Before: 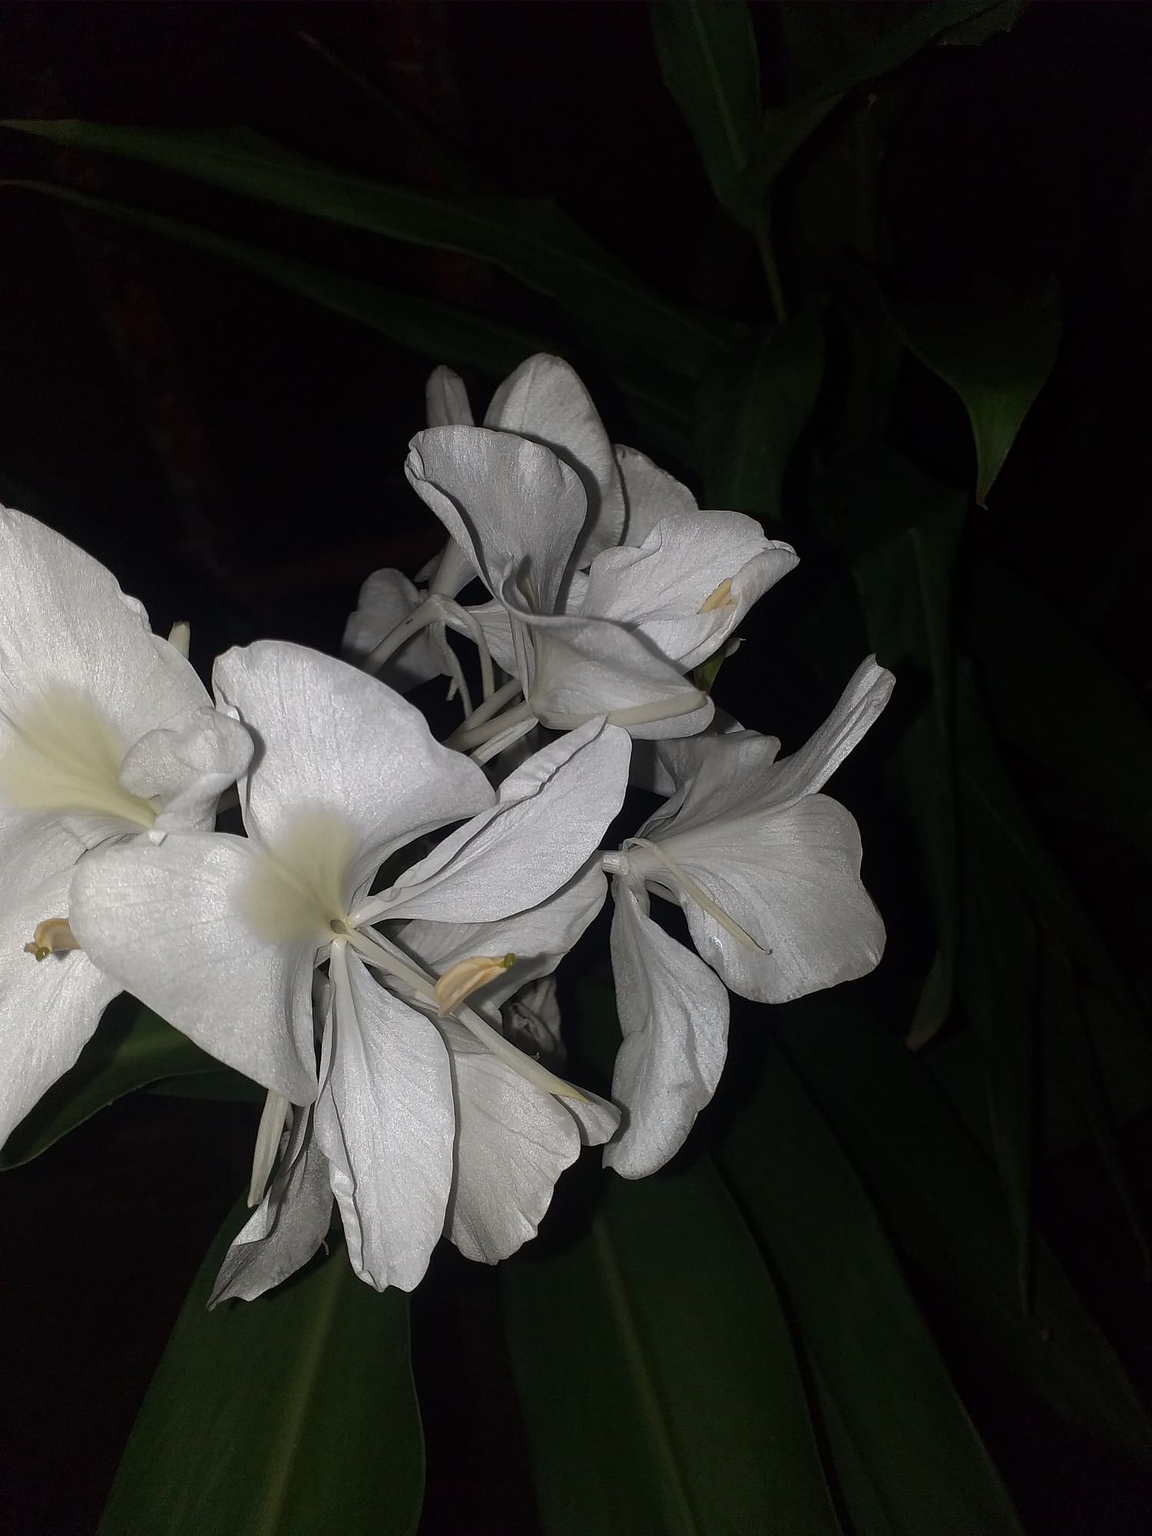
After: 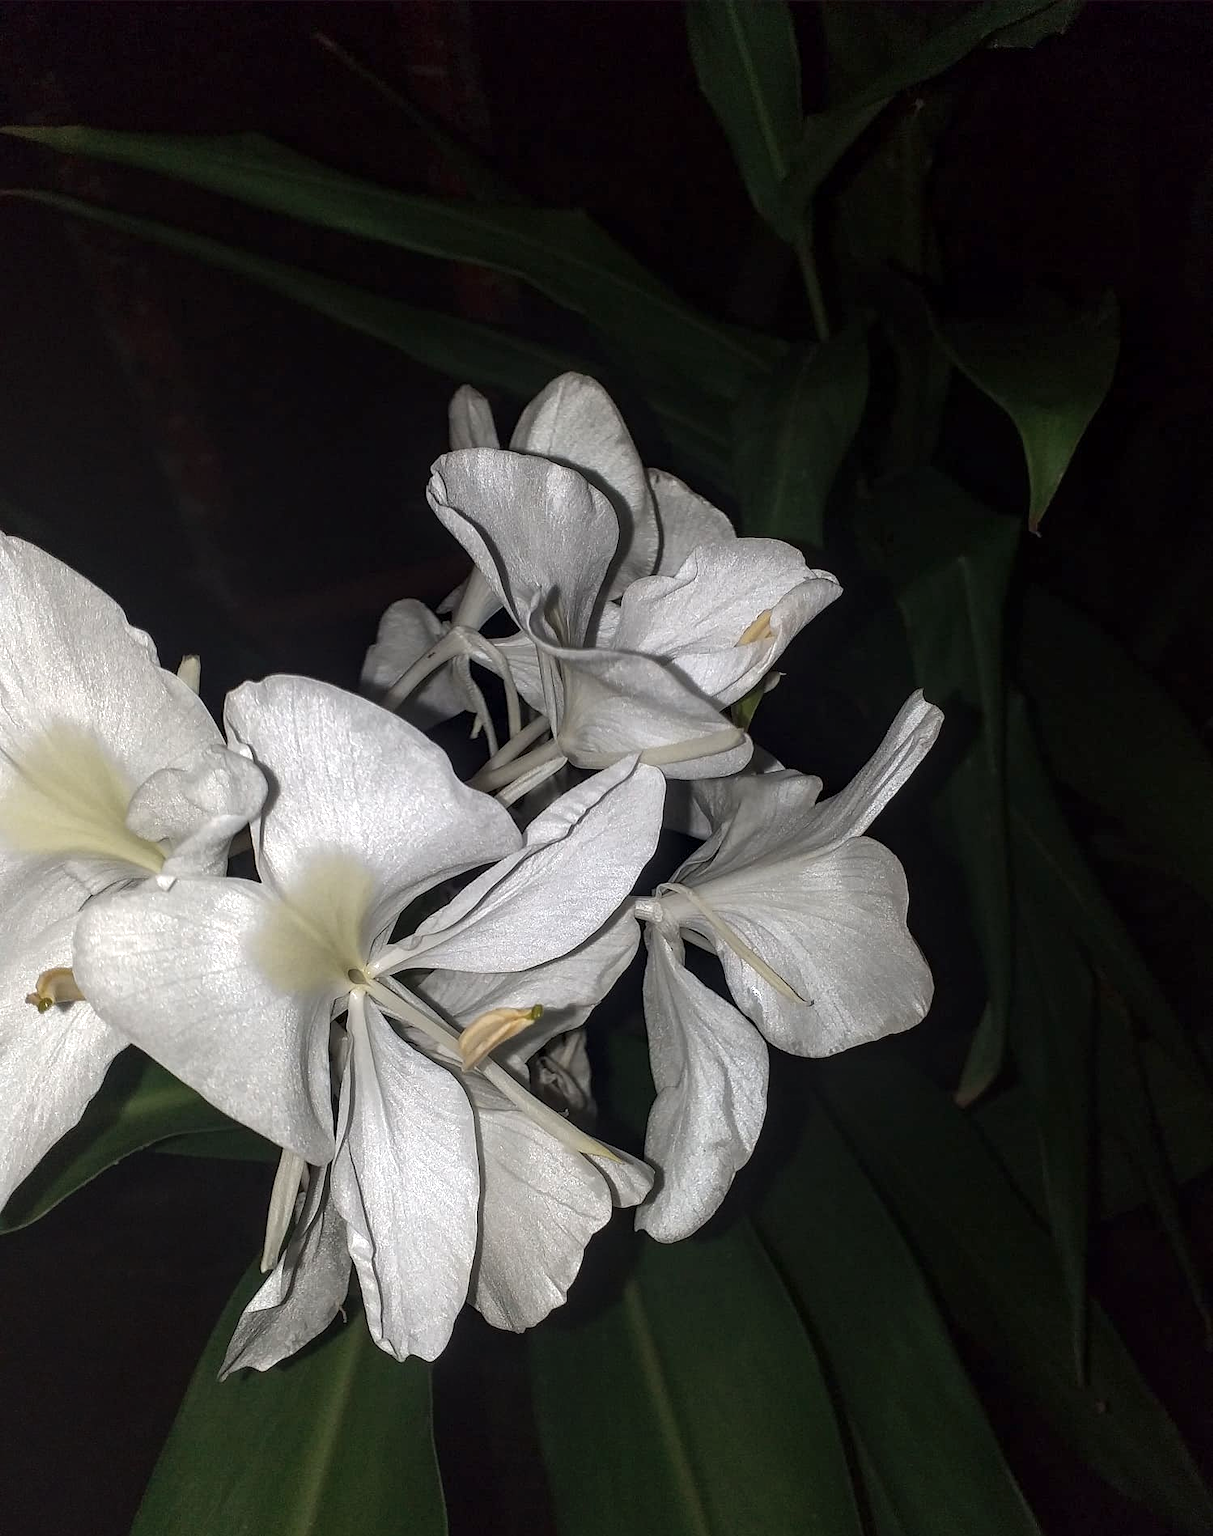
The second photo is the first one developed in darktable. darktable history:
local contrast: detail 130%
exposure: exposure 0.6 EV, compensate highlight preservation false
crop and rotate: top 0%, bottom 5.097%
